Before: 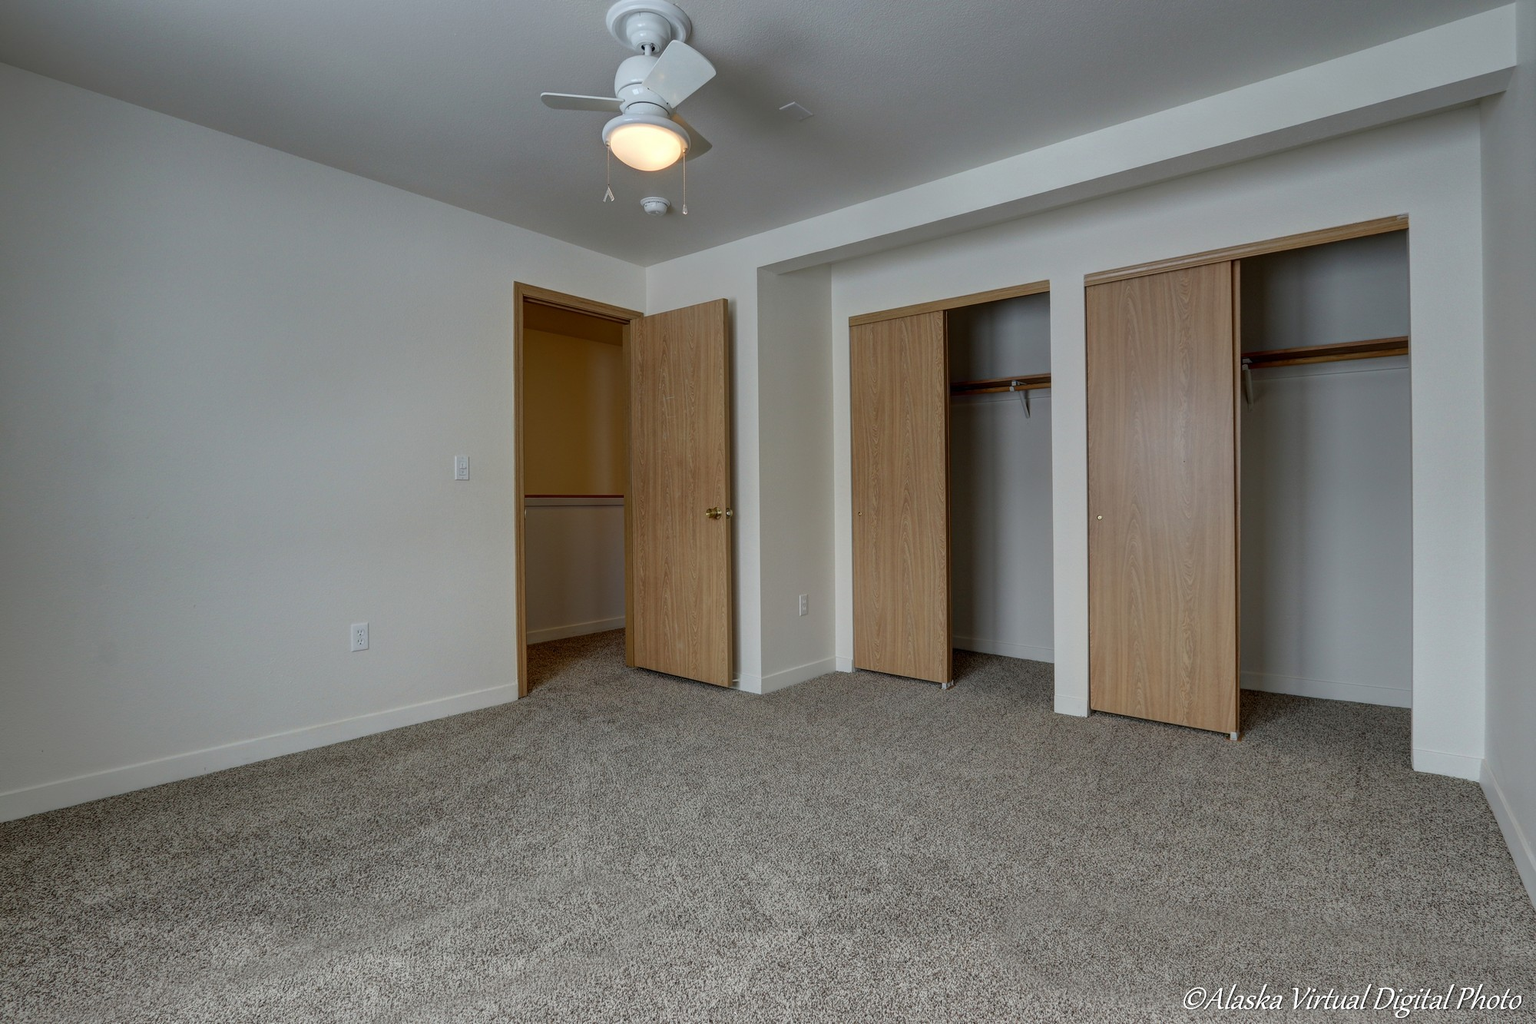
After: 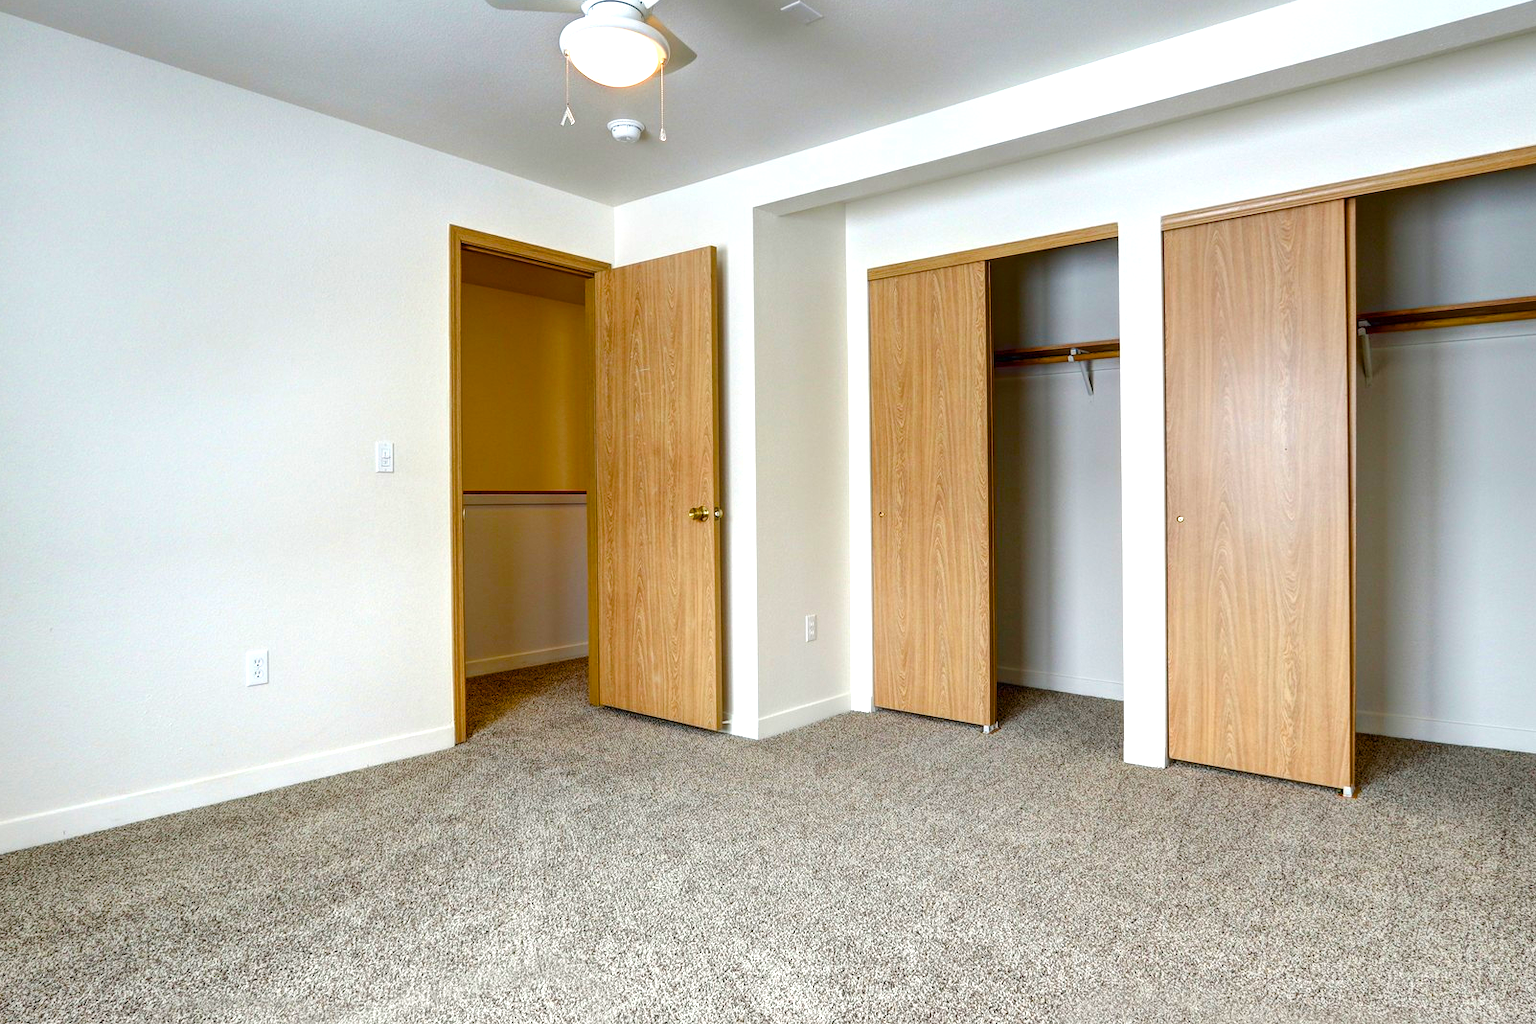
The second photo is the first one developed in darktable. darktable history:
tone equalizer: on, module defaults
exposure: black level correction 0, exposure 1.101 EV, compensate highlight preservation false
color balance rgb: linear chroma grading › global chroma 9.713%, perceptual saturation grading › global saturation -0.136%, perceptual saturation grading › mid-tones 6.175%, perceptual saturation grading › shadows 72.135%, perceptual brilliance grading › highlights 10.024%, perceptual brilliance grading › mid-tones 5.426%
crop and rotate: left 10.013%, top 9.973%, right 9.821%, bottom 9.823%
